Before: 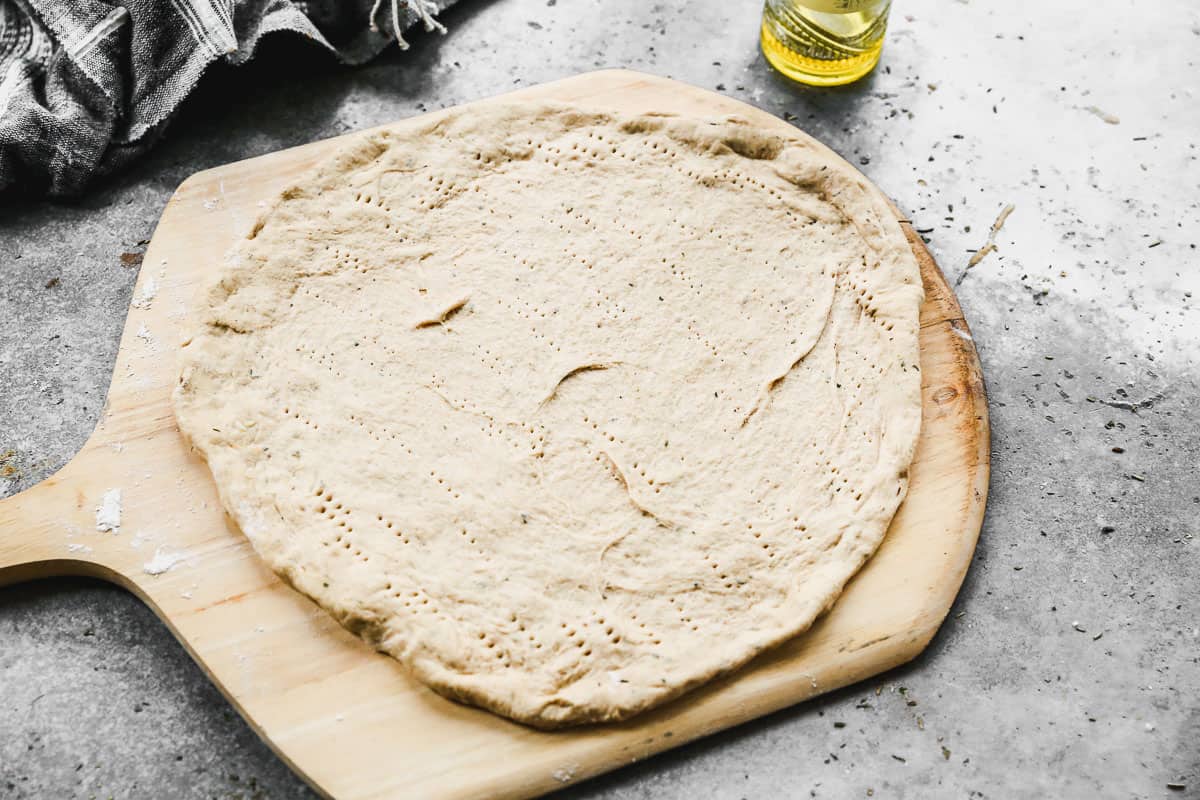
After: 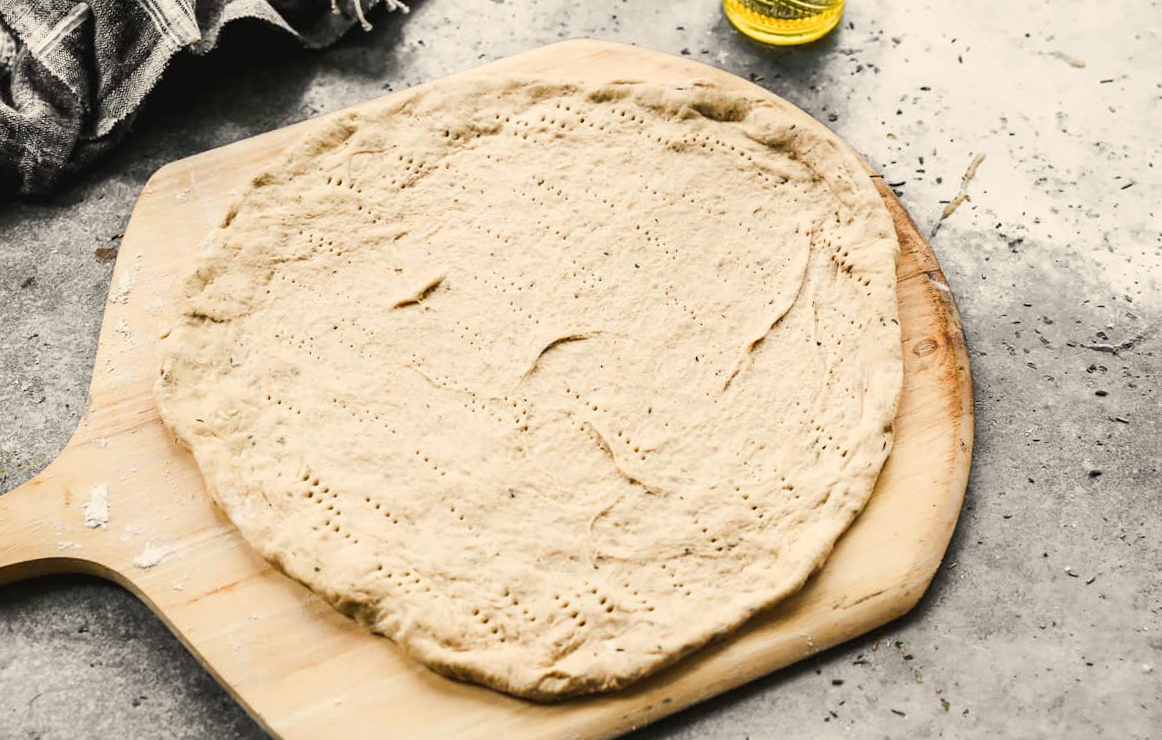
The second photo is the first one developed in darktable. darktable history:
white balance: red 1.045, blue 0.932
rotate and perspective: rotation -3°, crop left 0.031, crop right 0.968, crop top 0.07, crop bottom 0.93
